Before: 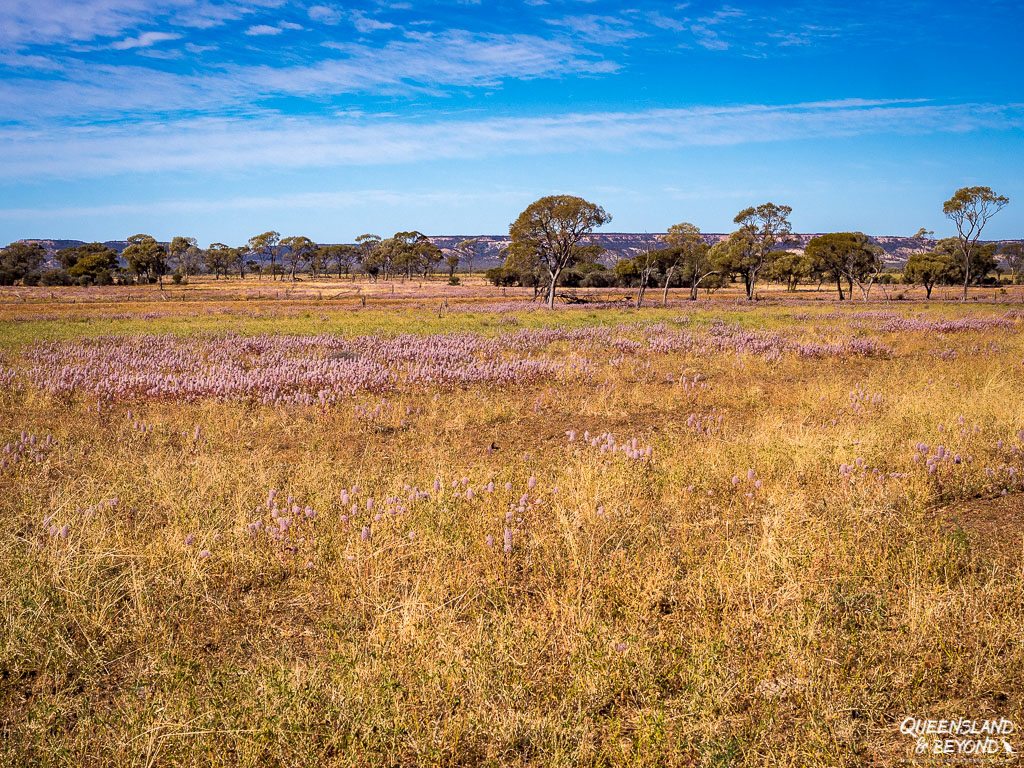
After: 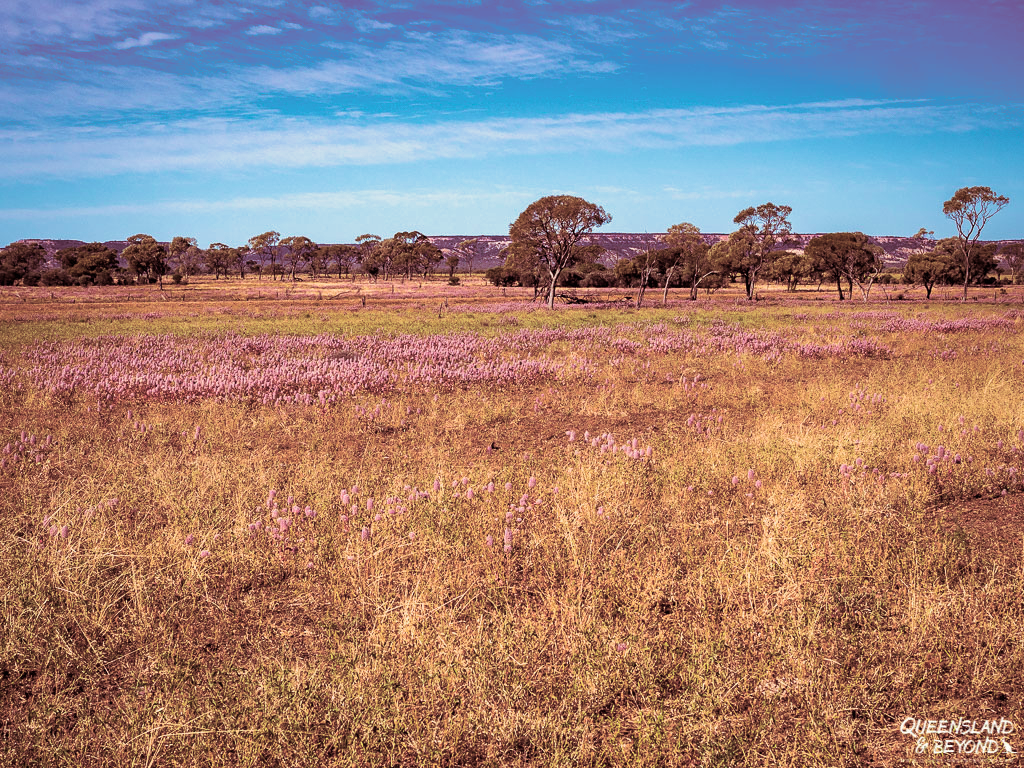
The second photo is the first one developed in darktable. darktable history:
velvia: strength 45%
color contrast: blue-yellow contrast 0.7
split-toning: on, module defaults
